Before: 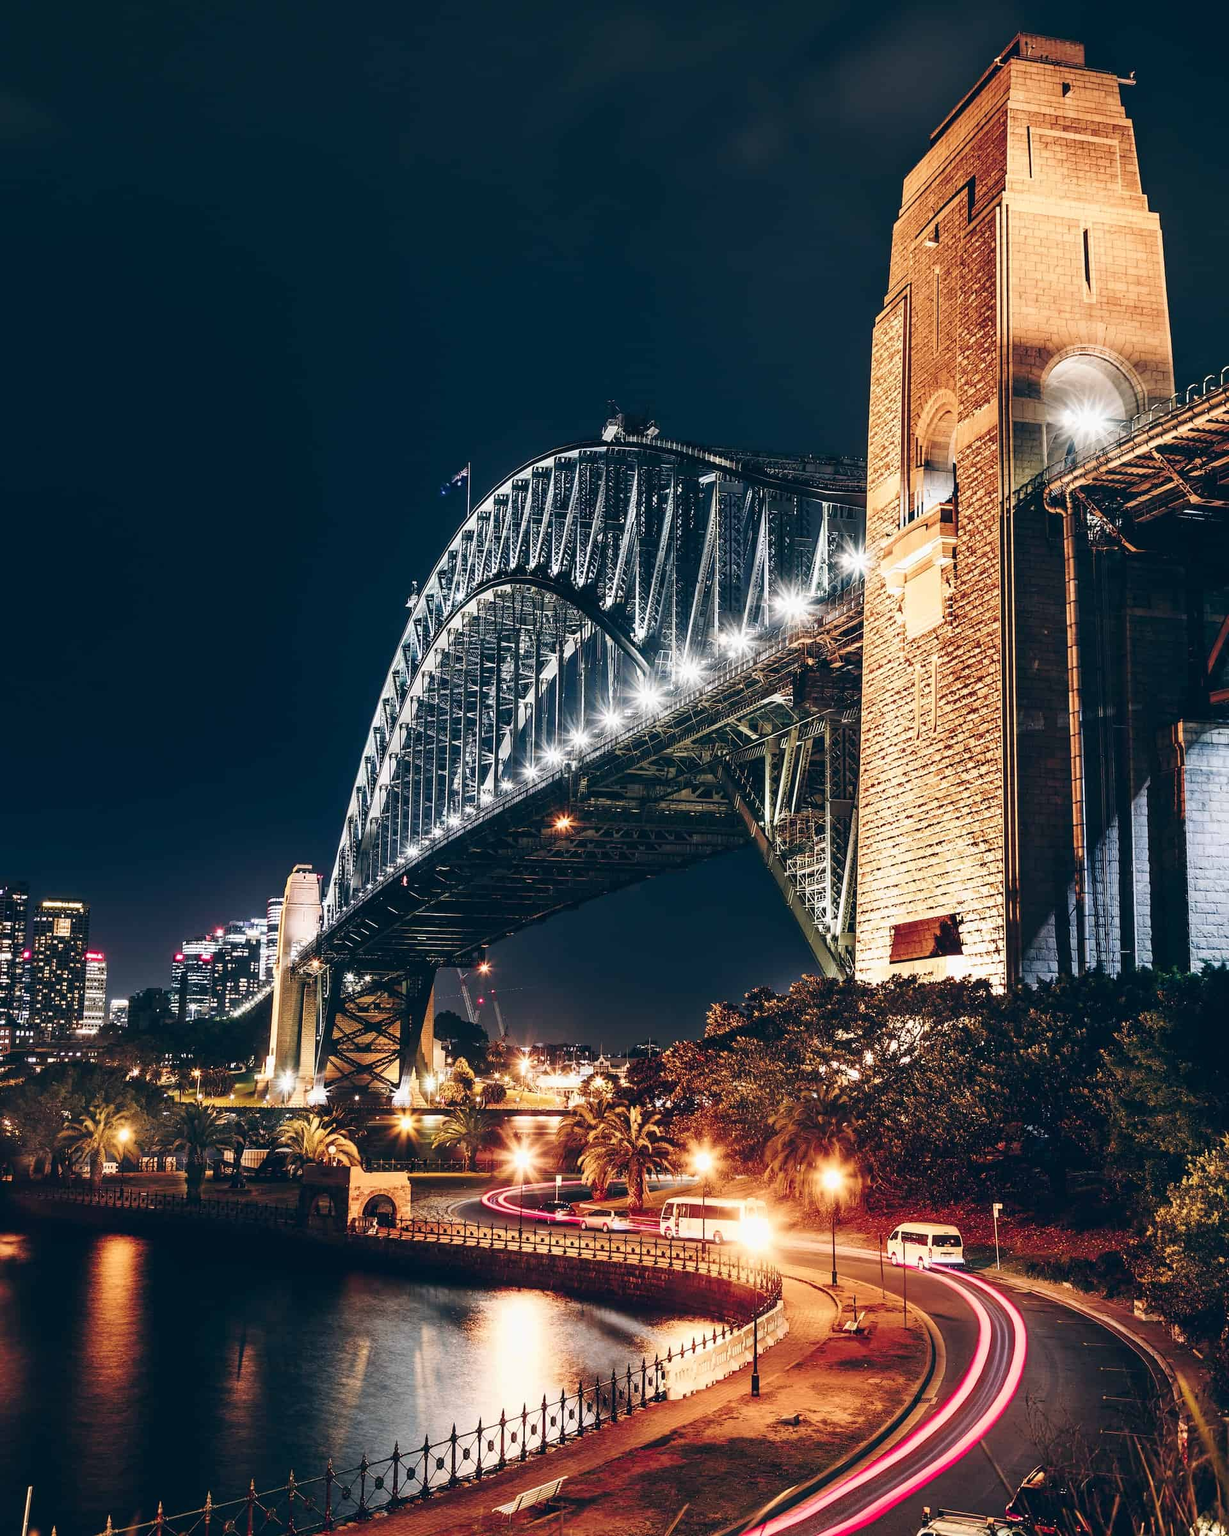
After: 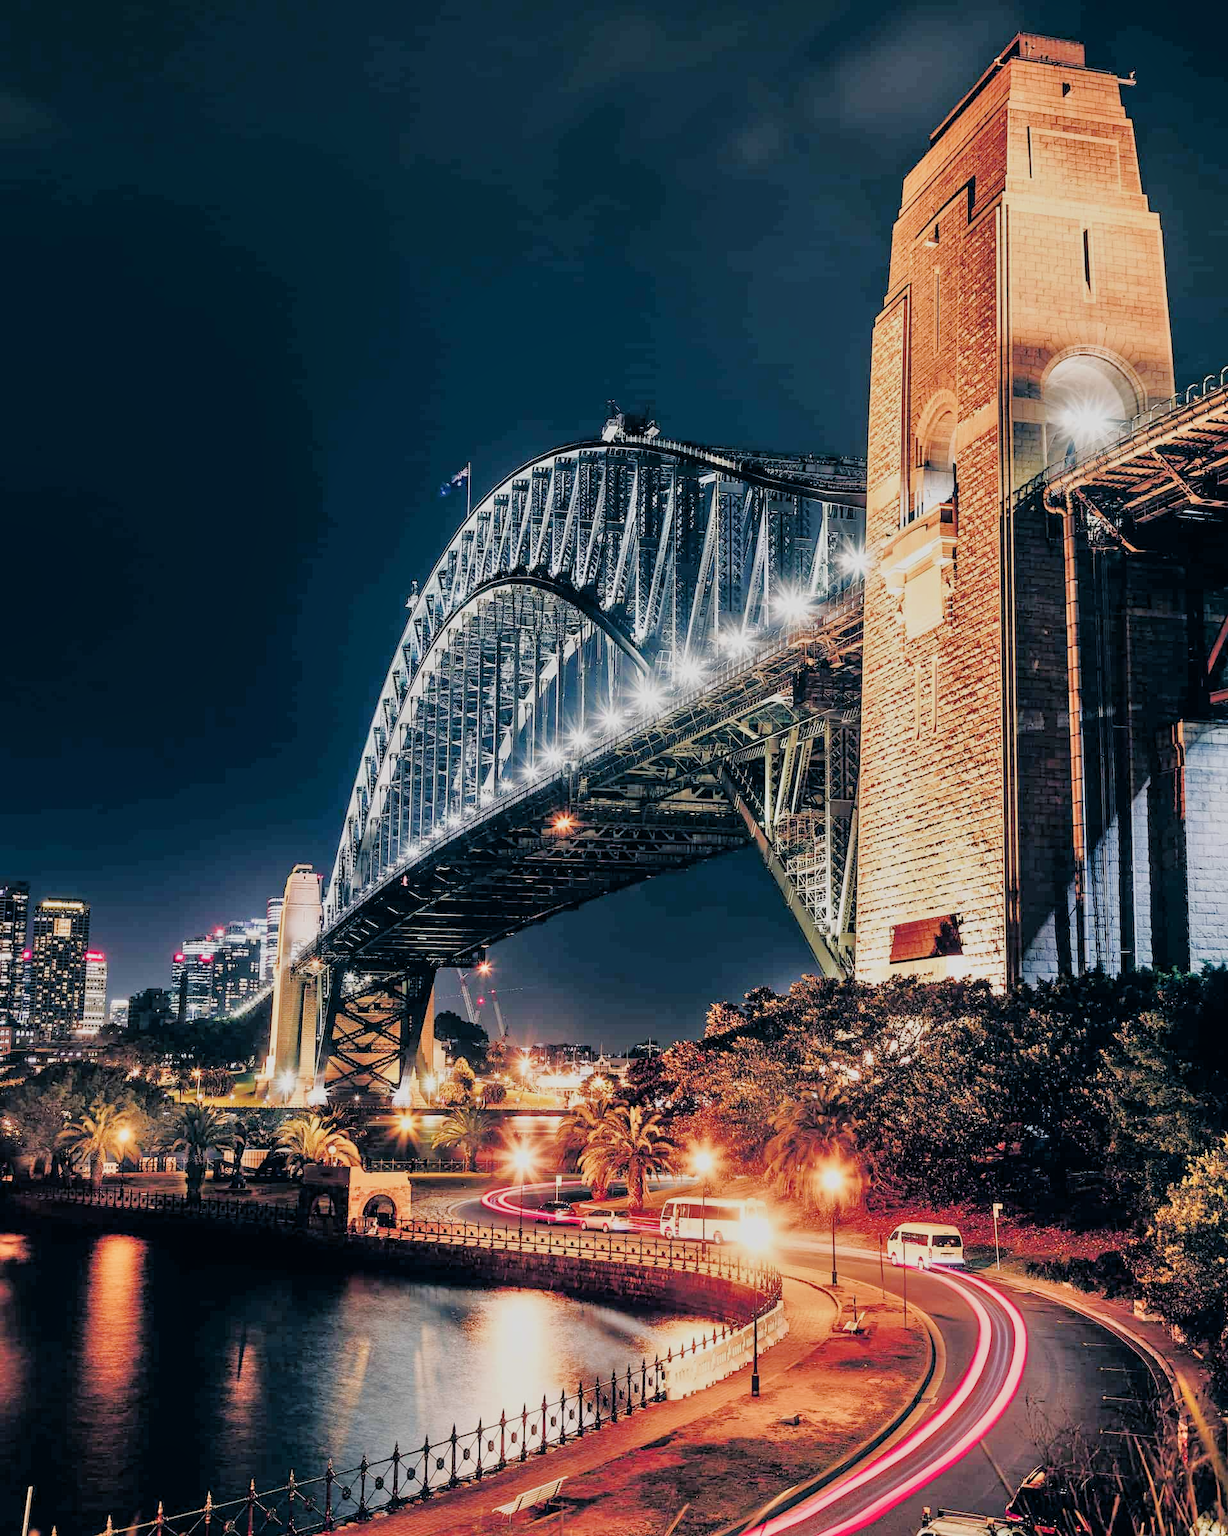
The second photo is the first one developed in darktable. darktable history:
filmic rgb: black relative exposure -4.88 EV, hardness 2.82
tone equalizer: -7 EV 0.15 EV, -6 EV 0.6 EV, -5 EV 1.15 EV, -4 EV 1.33 EV, -3 EV 1.15 EV, -2 EV 0.6 EV, -1 EV 0.15 EV, mask exposure compensation -0.5 EV
